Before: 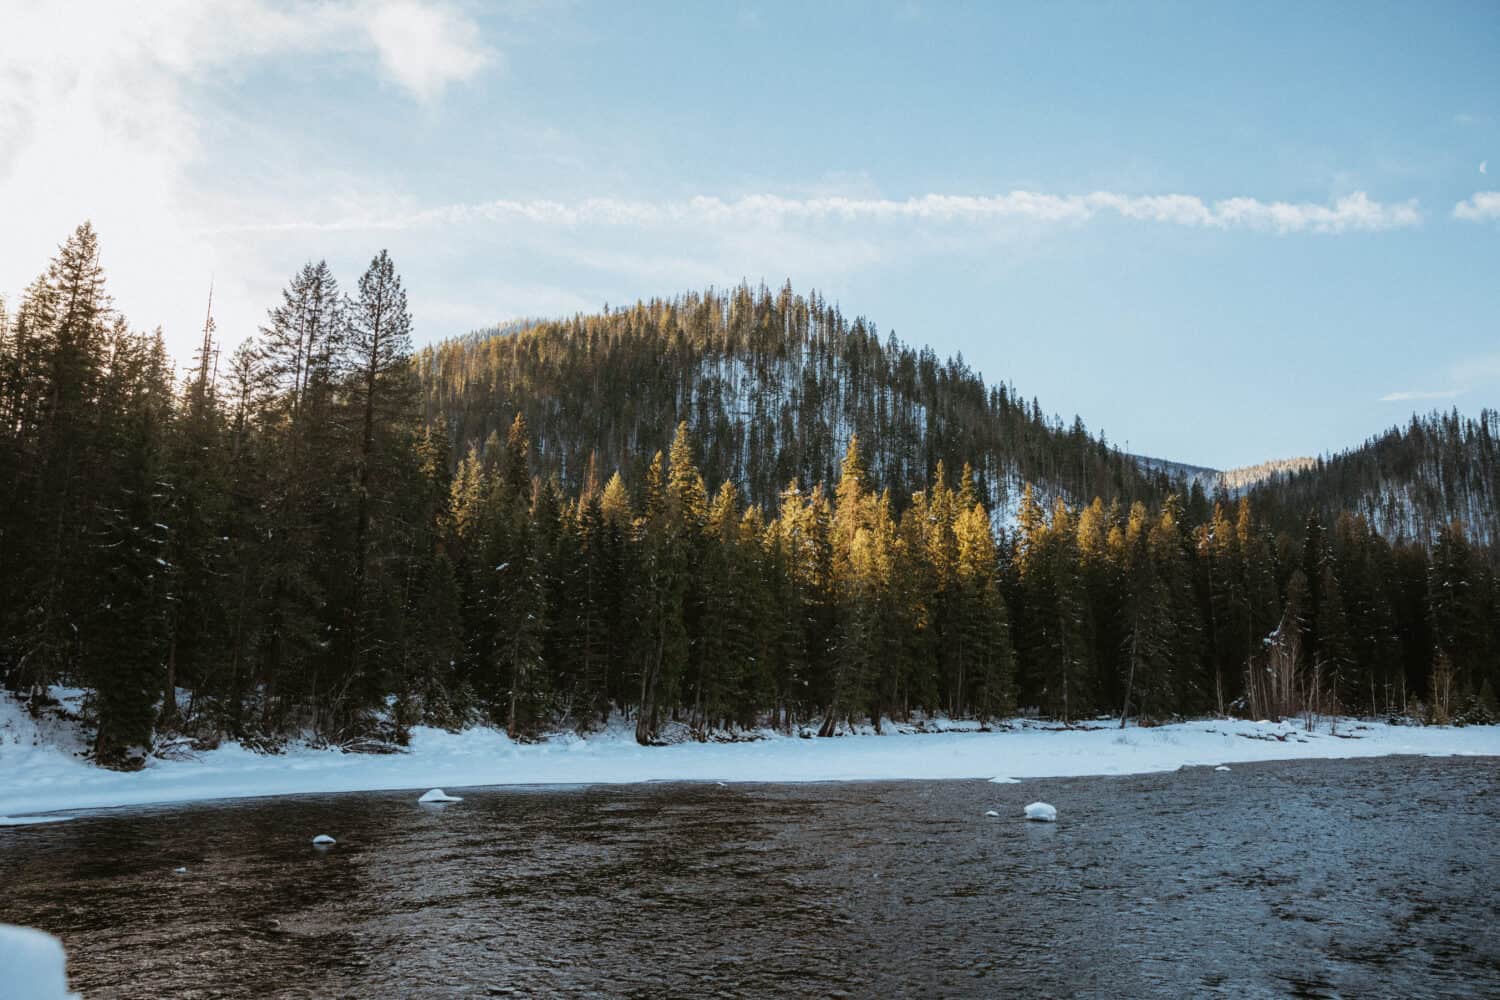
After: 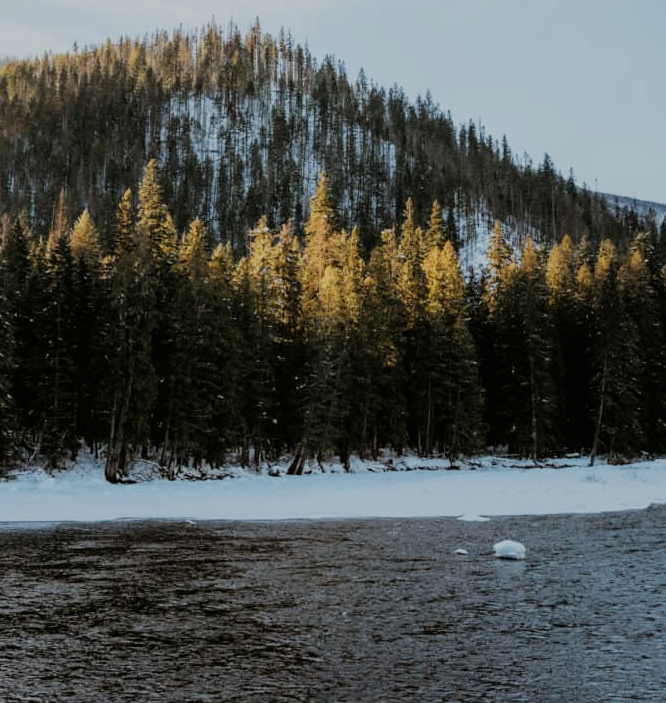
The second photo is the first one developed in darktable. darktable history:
crop: left 35.432%, top 26.233%, right 20.145%, bottom 3.432%
filmic rgb: black relative exposure -7.32 EV, white relative exposure 5.09 EV, hardness 3.2
